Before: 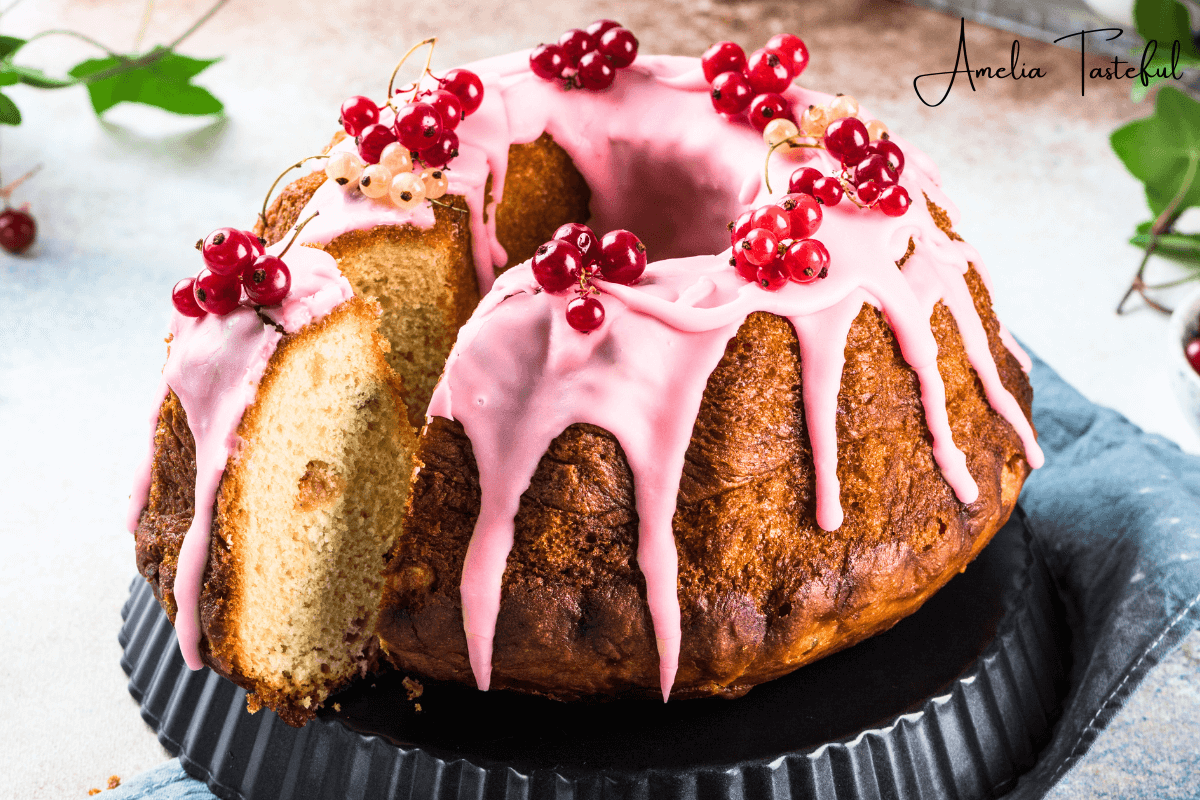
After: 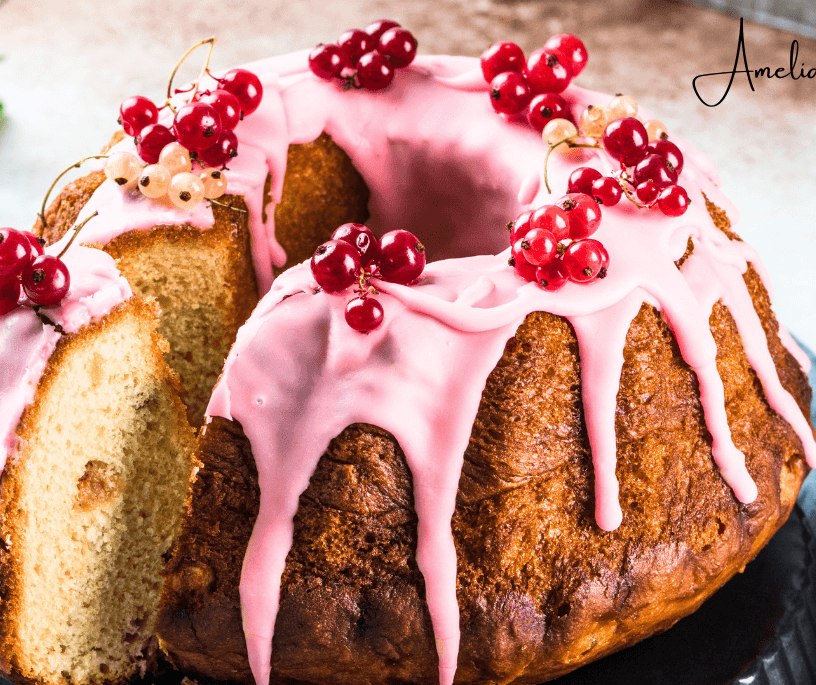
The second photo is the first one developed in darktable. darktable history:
crop: left 18.493%, right 12.204%, bottom 14.298%
